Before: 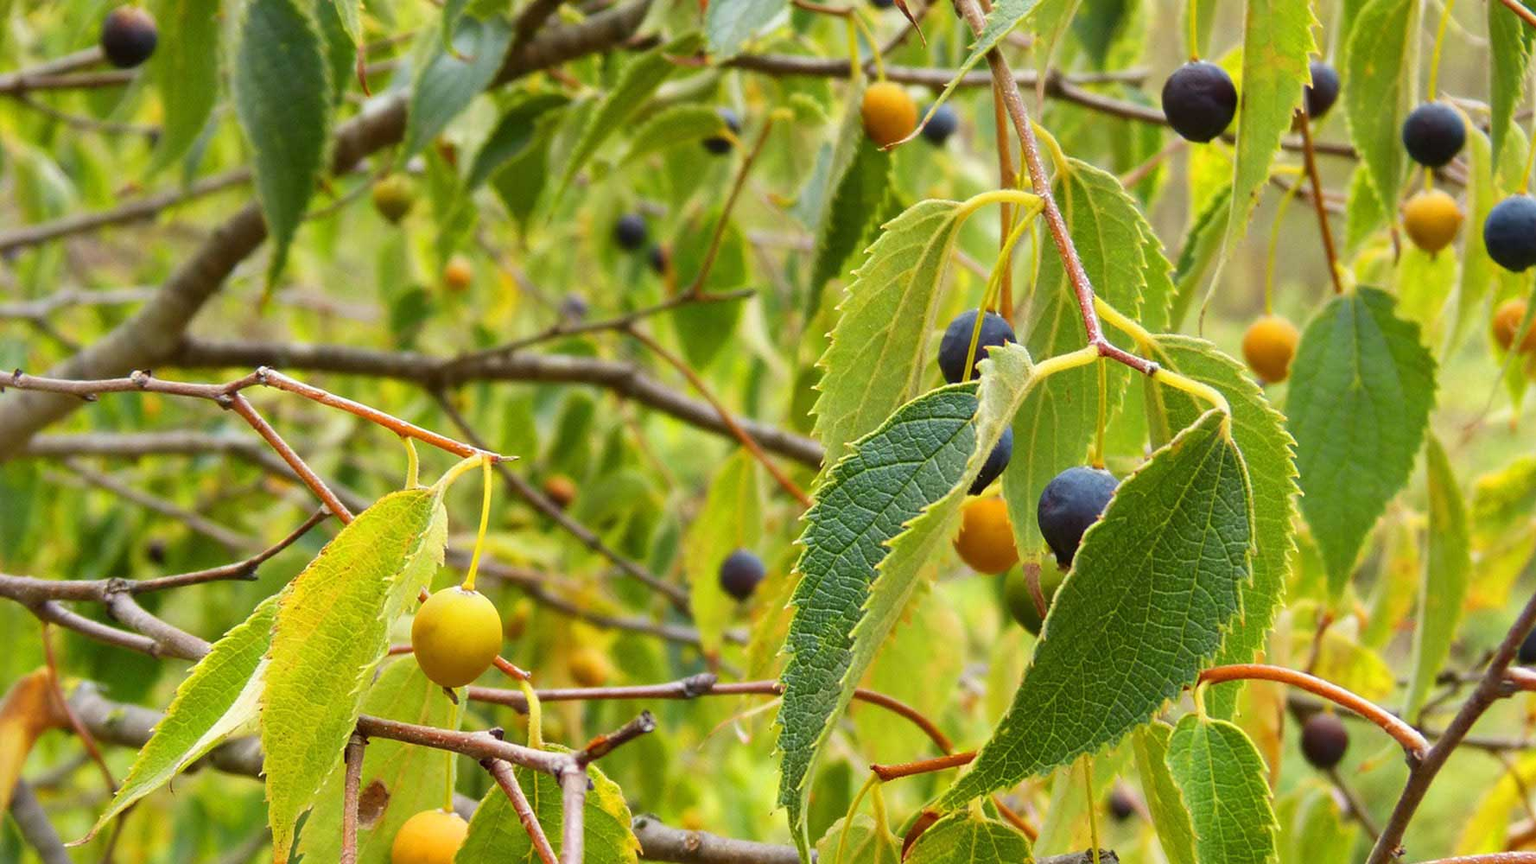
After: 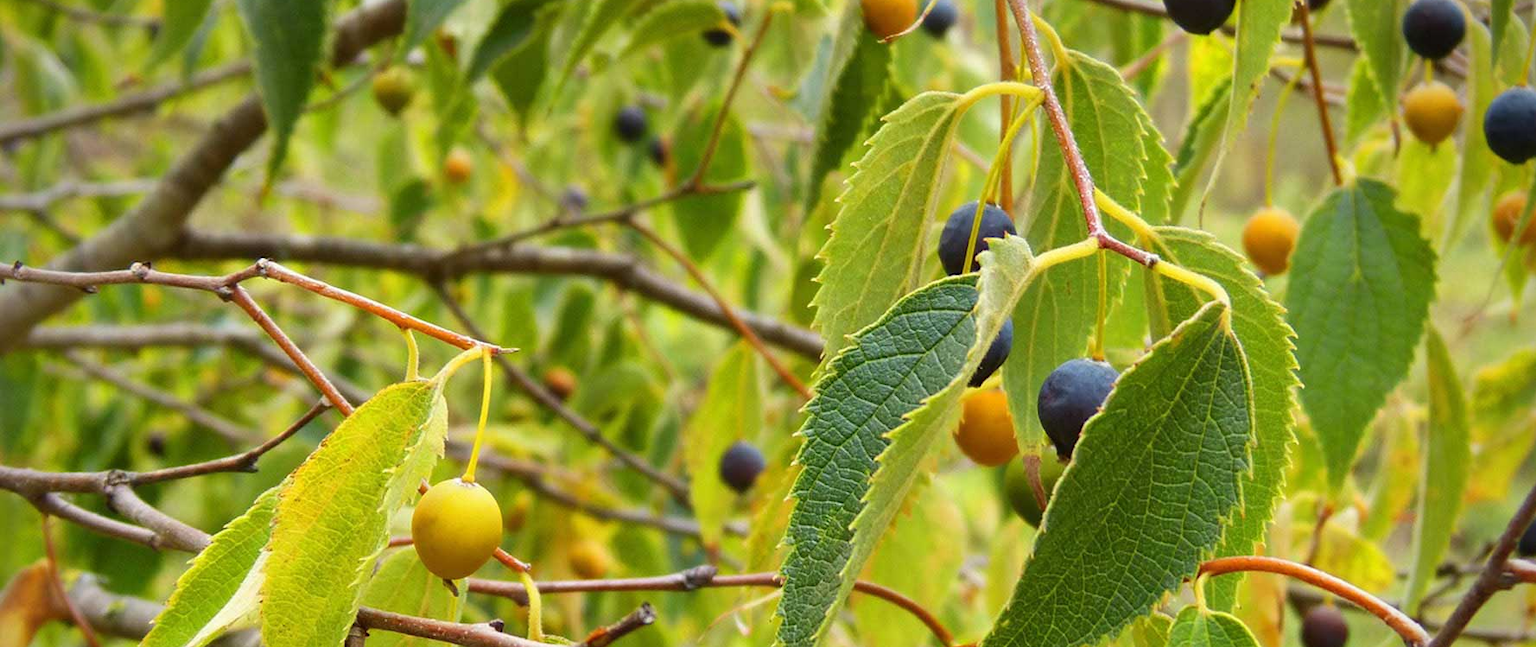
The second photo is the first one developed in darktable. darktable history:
crop and rotate: top 12.5%, bottom 12.5%
vignetting: brightness -0.629, saturation -0.007, center (-0.028, 0.239)
